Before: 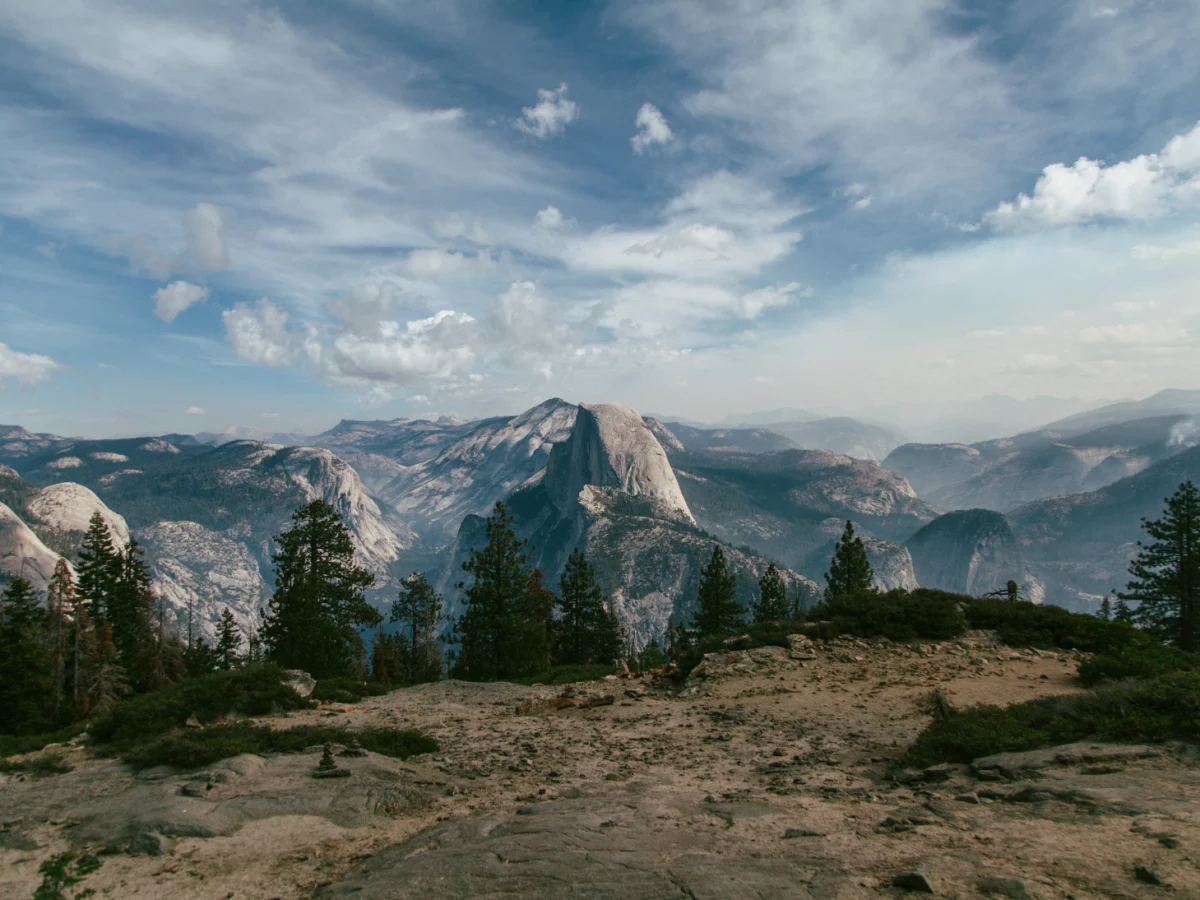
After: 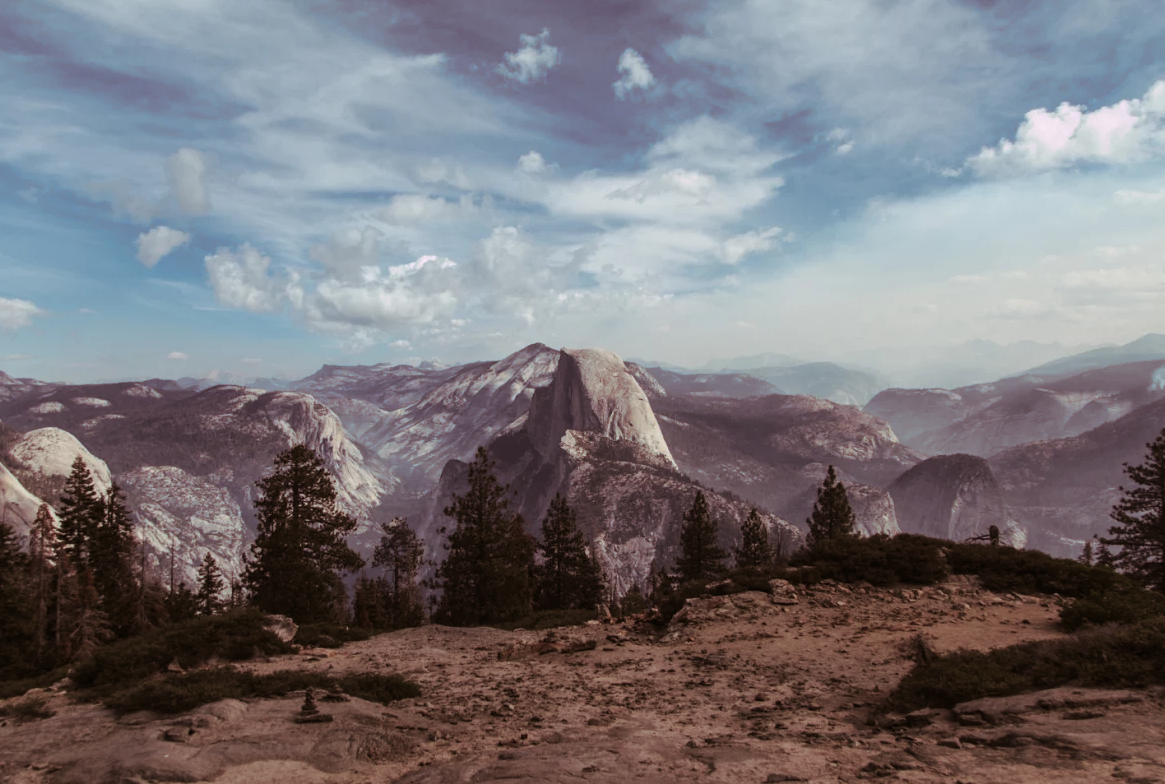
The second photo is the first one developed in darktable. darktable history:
split-toning: highlights › hue 298.8°, highlights › saturation 0.73, compress 41.76%
crop: left 1.507%, top 6.147%, right 1.379%, bottom 6.637%
contrast equalizer: y [[0.5 ×6], [0.5 ×6], [0.5, 0.5, 0.501, 0.545, 0.707, 0.863], [0 ×6], [0 ×6]]
